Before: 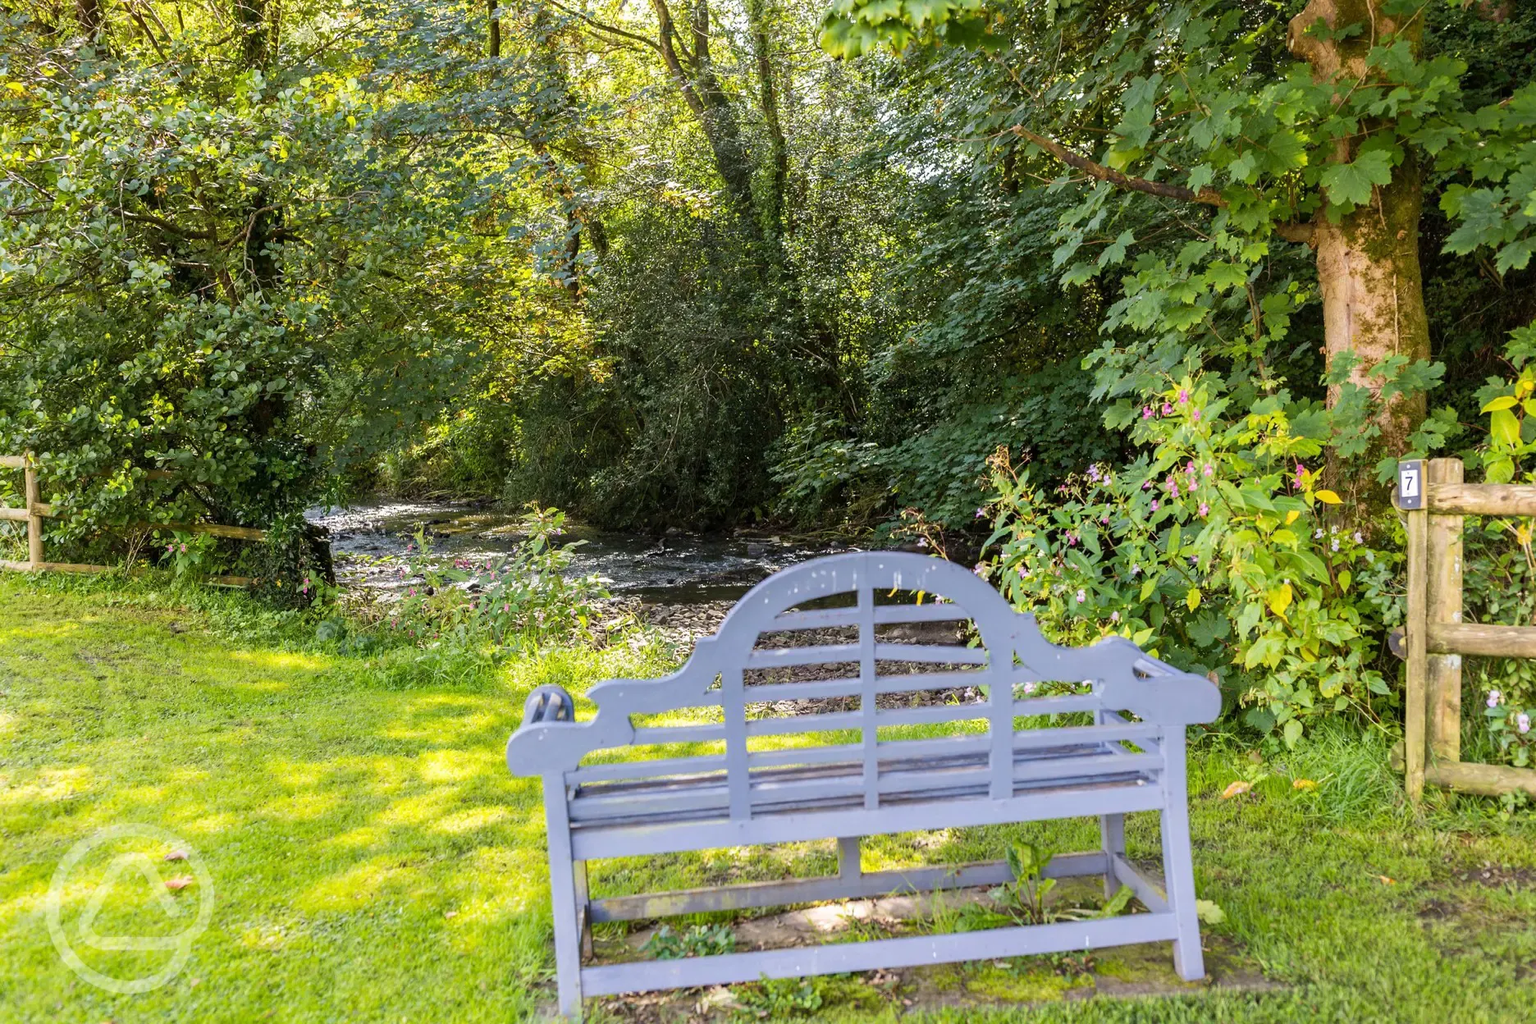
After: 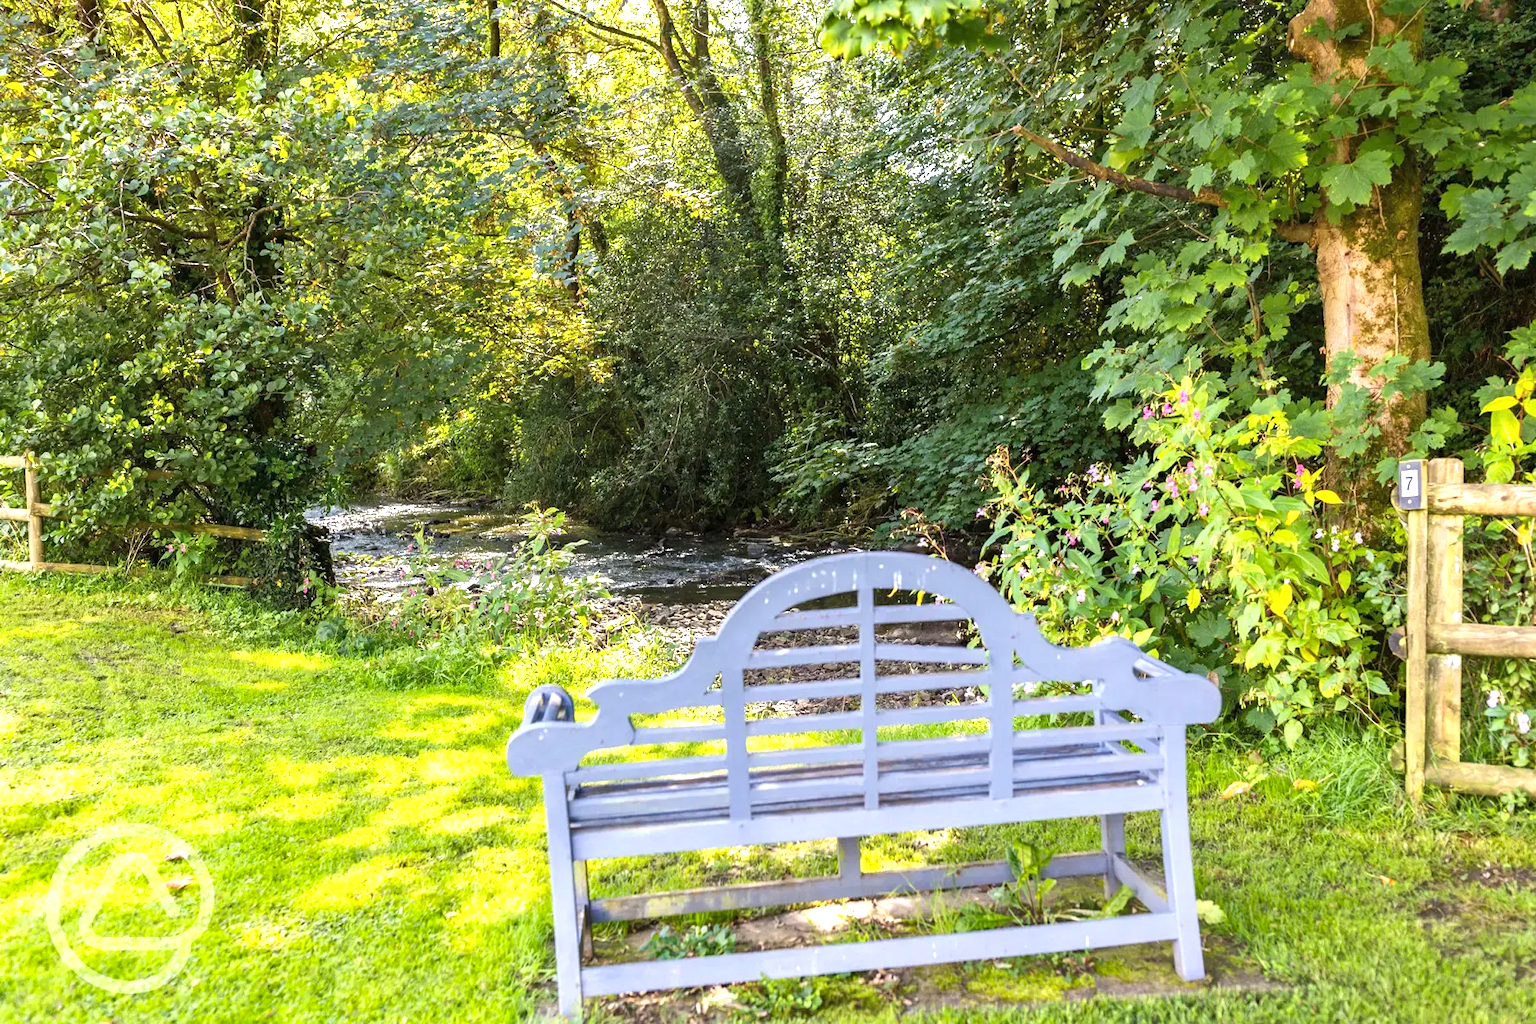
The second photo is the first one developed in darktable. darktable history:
exposure: black level correction 0, exposure 0.696 EV, compensate highlight preservation false
shadows and highlights: shadows 31.78, highlights -32.15, soften with gaussian
